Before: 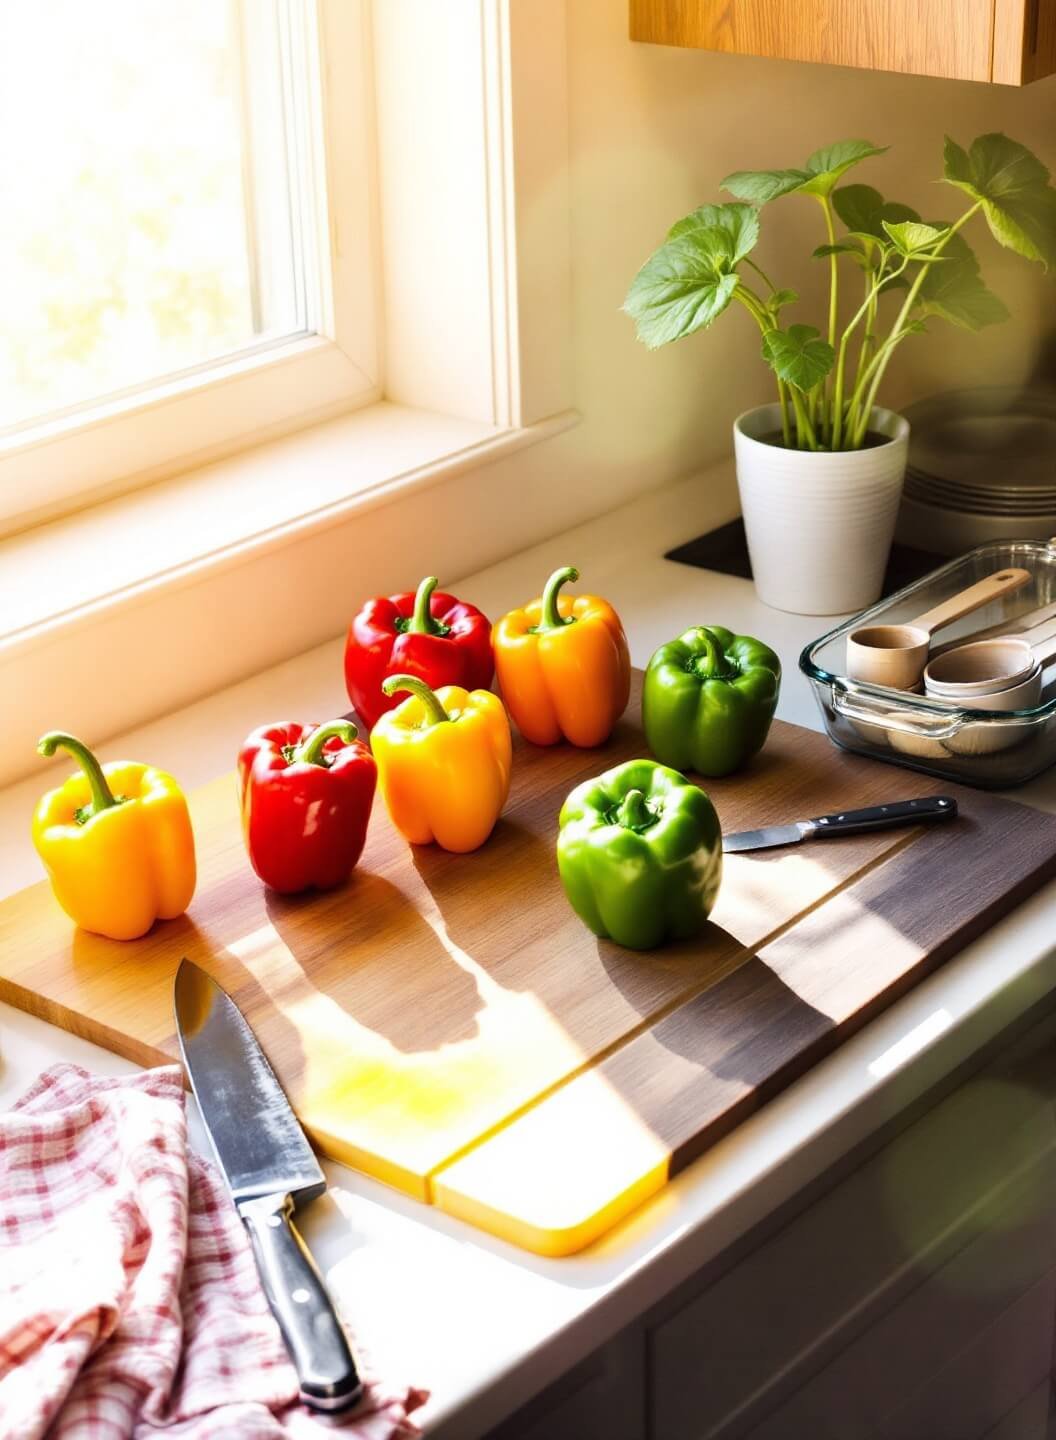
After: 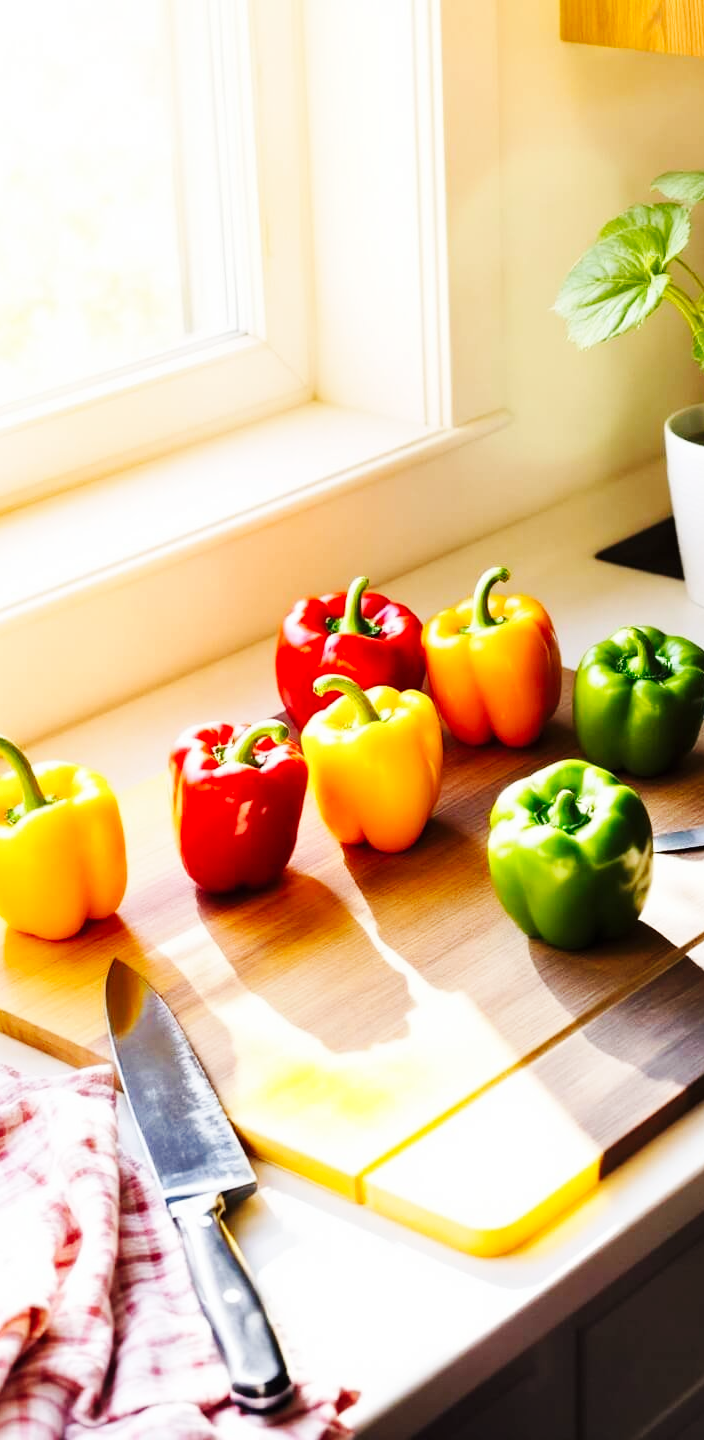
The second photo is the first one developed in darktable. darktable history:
base curve: curves: ch0 [(0, 0) (0.032, 0.025) (0.121, 0.166) (0.206, 0.329) (0.605, 0.79) (1, 1)], preserve colors none
crop and rotate: left 6.617%, right 26.717%
